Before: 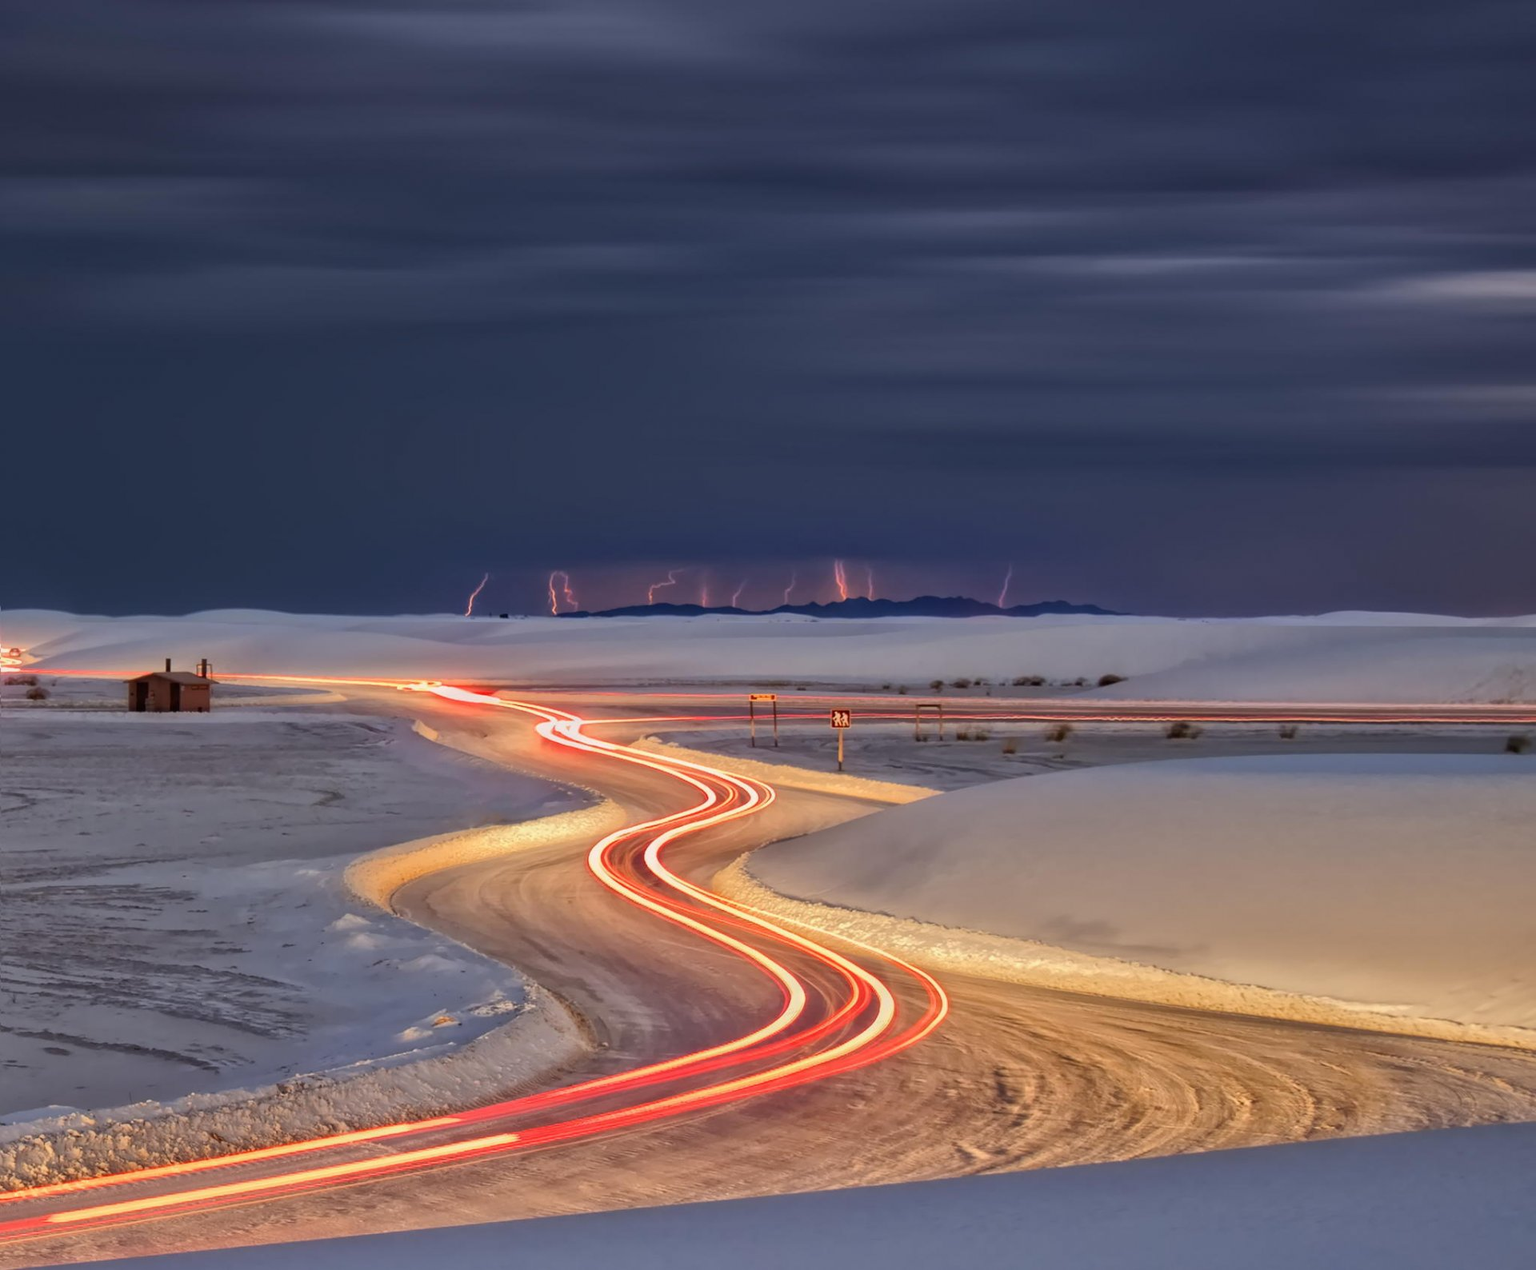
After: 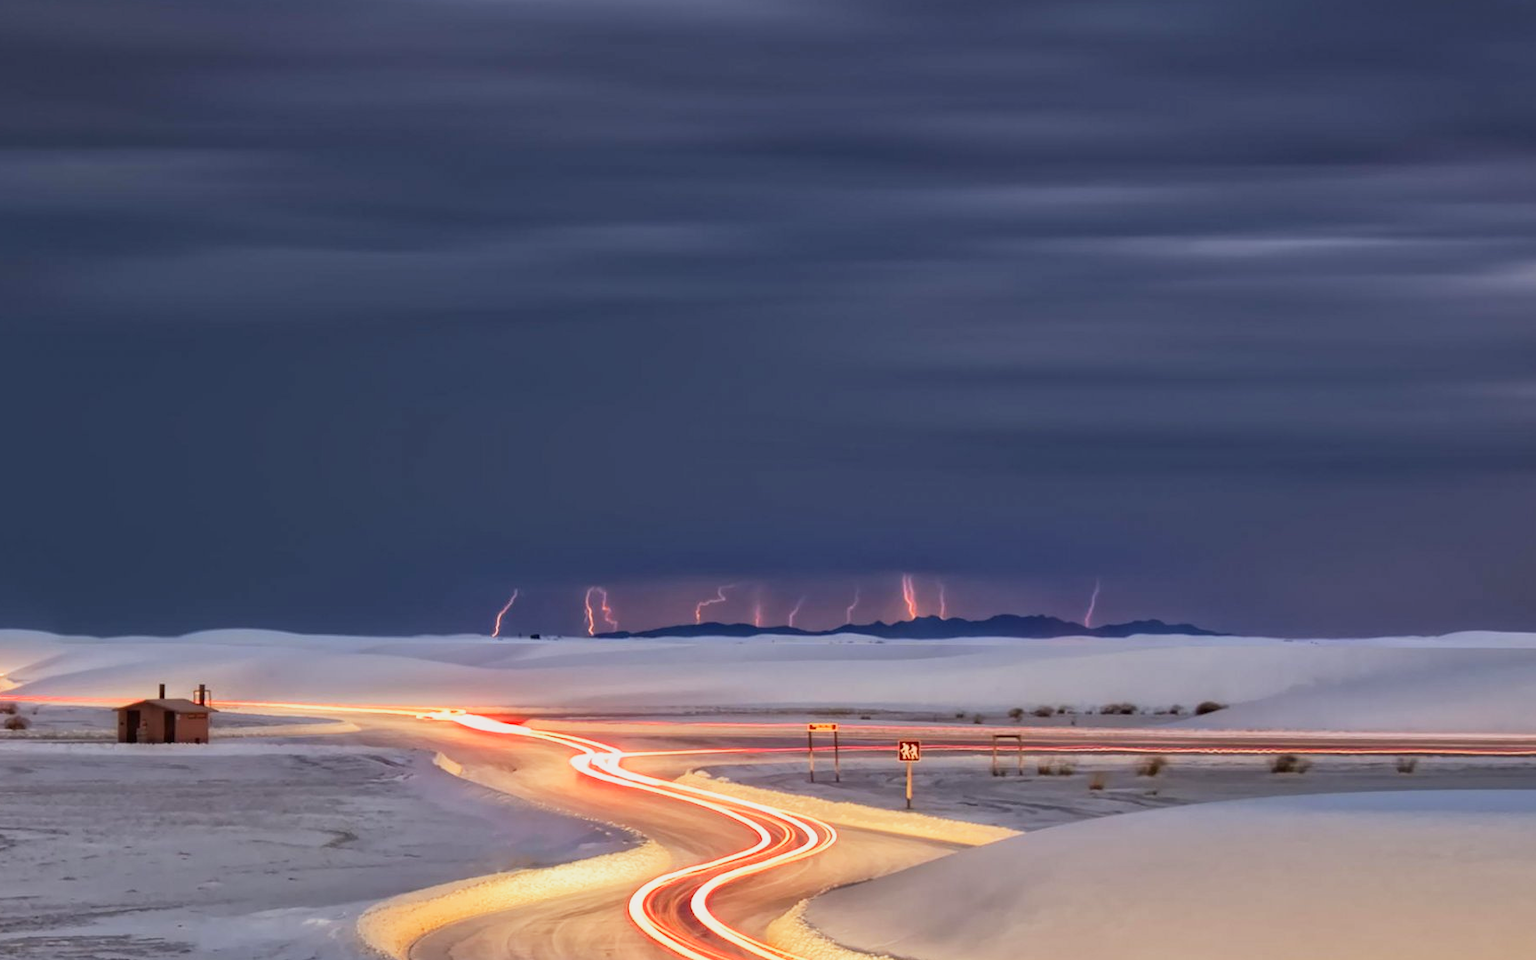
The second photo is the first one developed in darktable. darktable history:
base curve: curves: ch0 [(0, 0) (0.088, 0.125) (0.176, 0.251) (0.354, 0.501) (0.613, 0.749) (1, 0.877)], preserve colors none
crop: left 1.509%, top 3.452%, right 7.696%, bottom 28.452%
